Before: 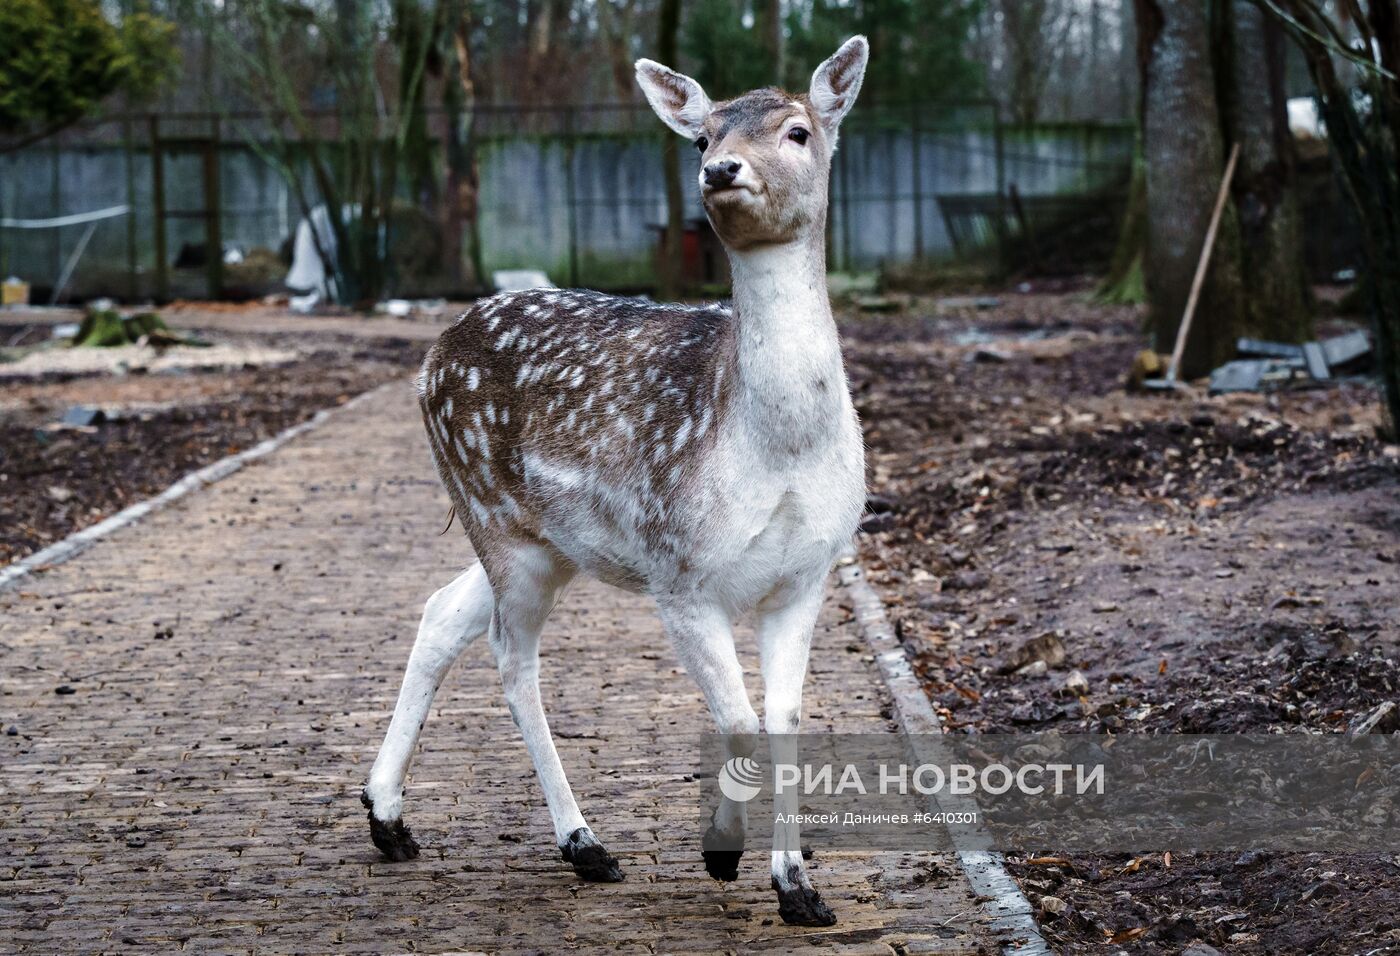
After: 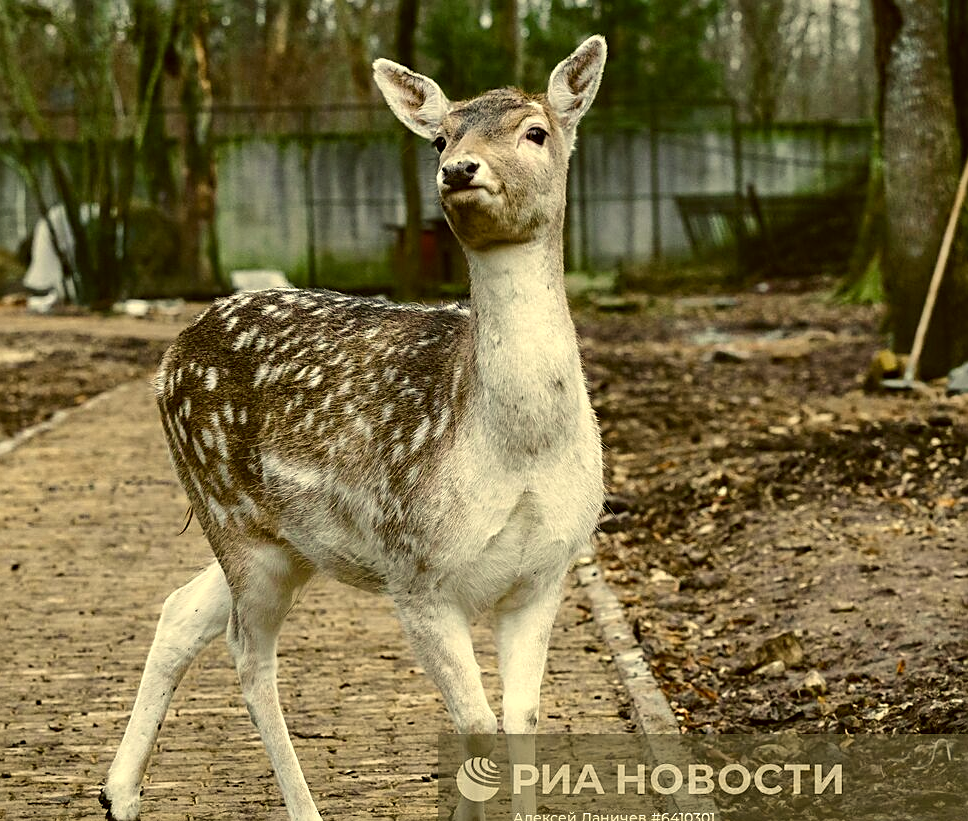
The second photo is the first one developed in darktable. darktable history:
sharpen: on, module defaults
shadows and highlights: soften with gaussian
crop: left 18.746%, right 12.054%, bottom 14.066%
color correction: highlights a* 0.118, highlights b* 29.66, shadows a* -0.27, shadows b* 21.84
